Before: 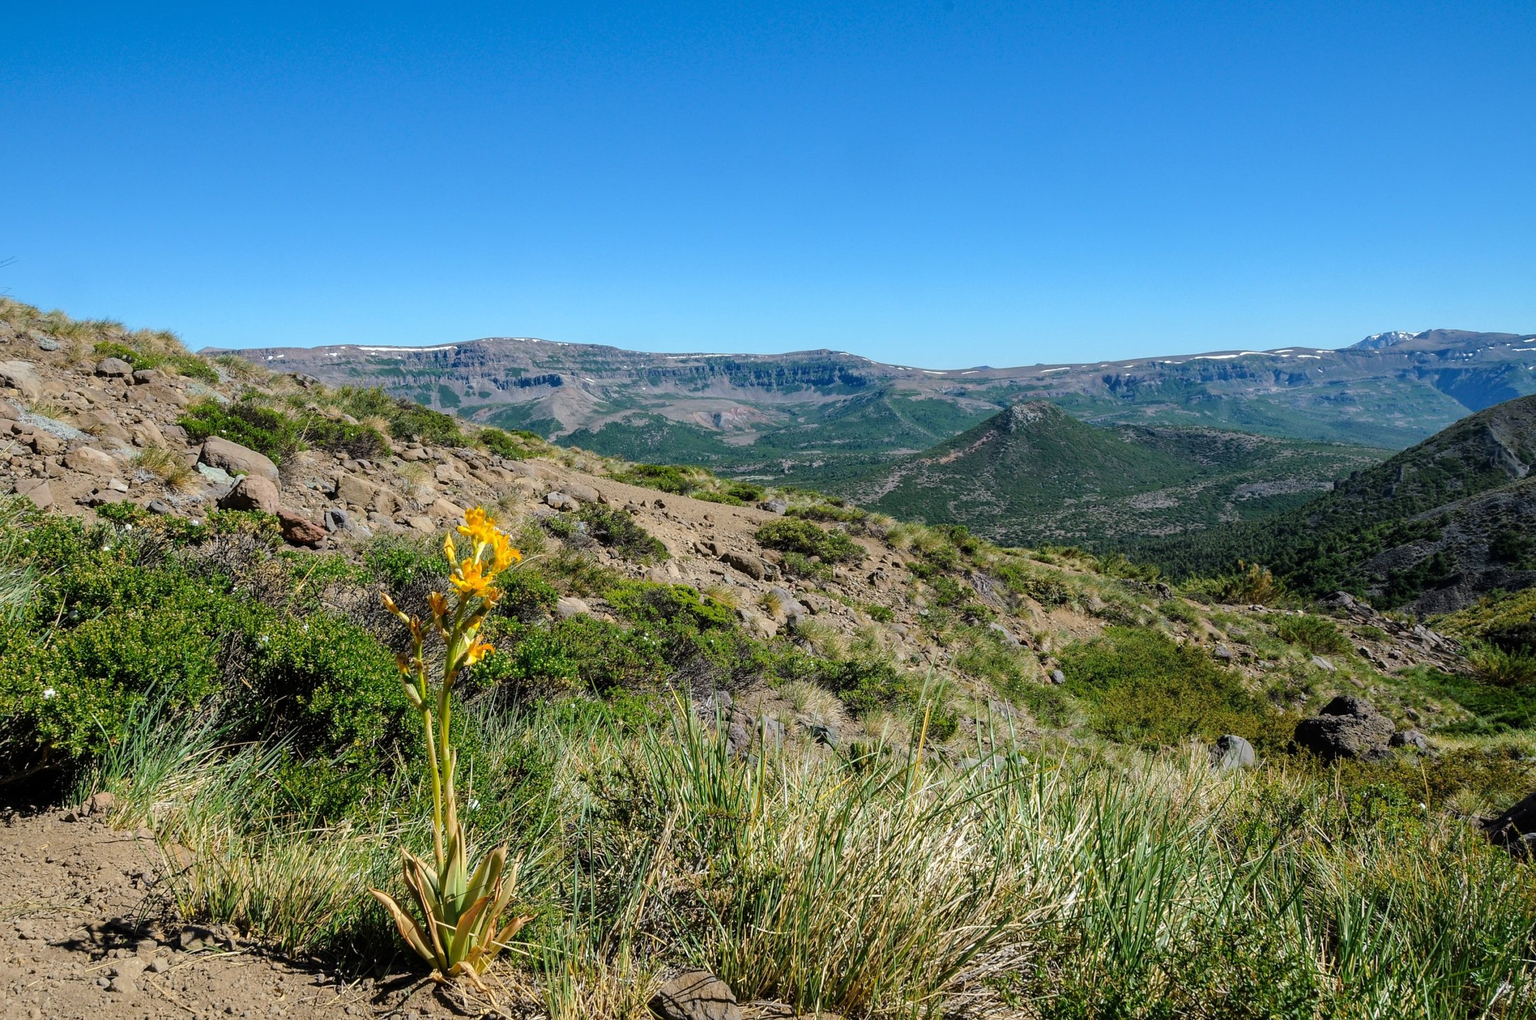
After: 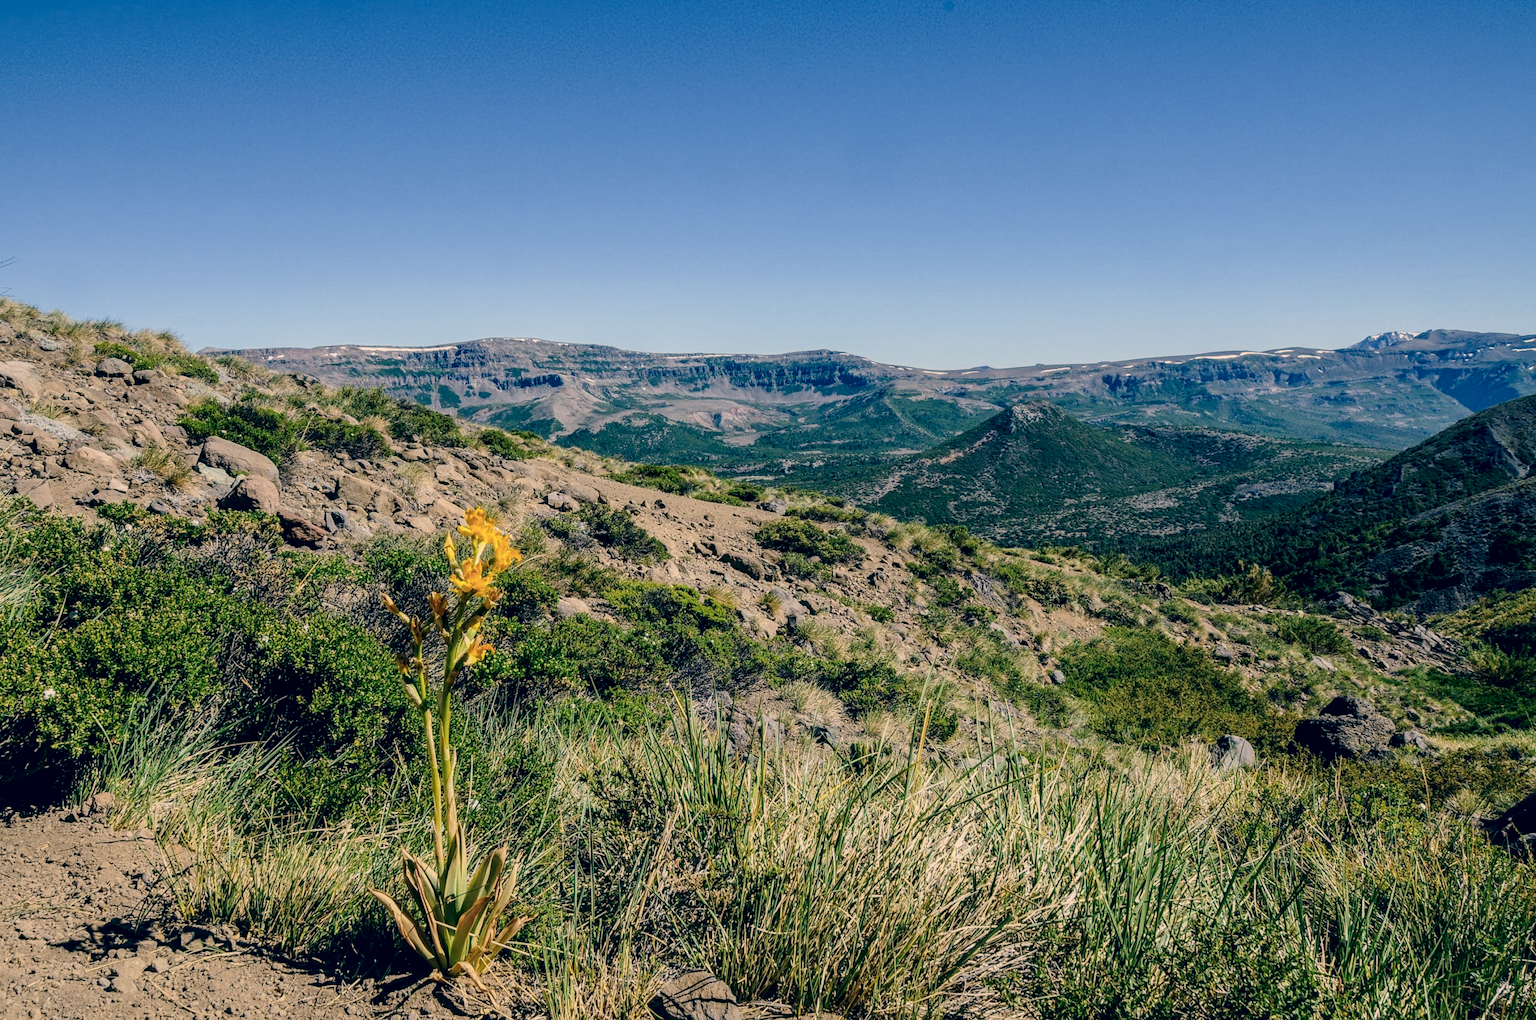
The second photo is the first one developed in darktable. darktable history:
filmic rgb: middle gray luminance 4.21%, black relative exposure -12.94 EV, white relative exposure 5.04 EV, target black luminance 0%, hardness 5.16, latitude 59.66%, contrast 0.75, highlights saturation mix 3.84%, shadows ↔ highlights balance 26.34%, iterations of high-quality reconstruction 0
local contrast: detail 130%
contrast brightness saturation: contrast 0.277
color correction: highlights a* 10.3, highlights b* 14.69, shadows a* -10.21, shadows b* -14.8
